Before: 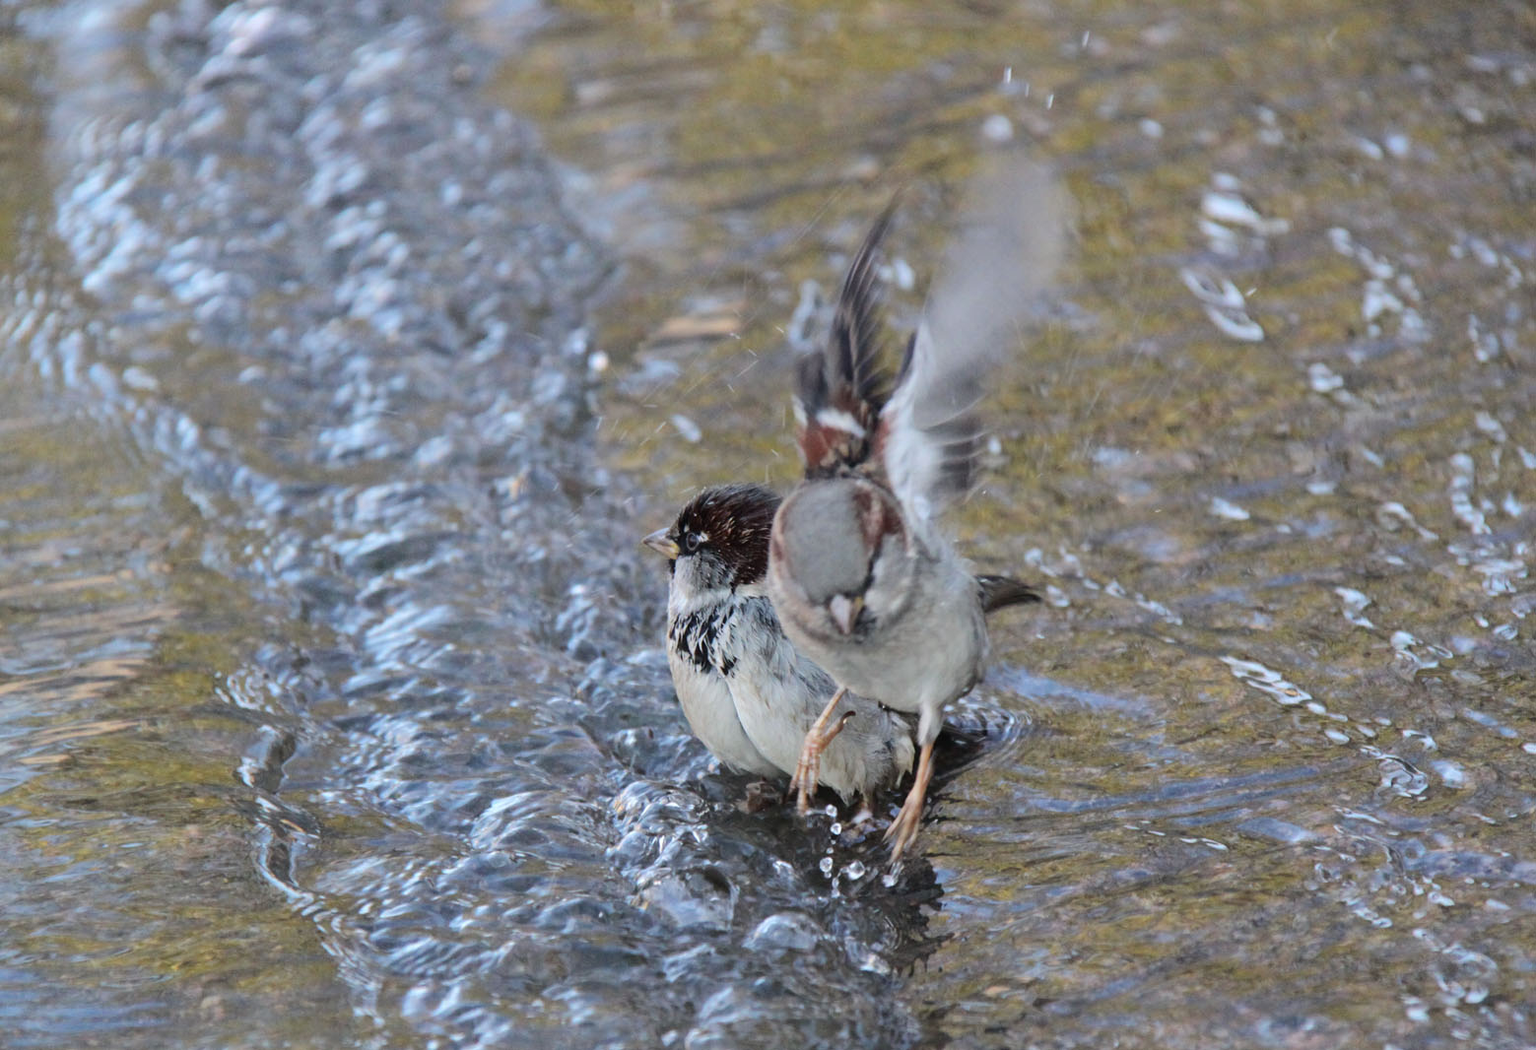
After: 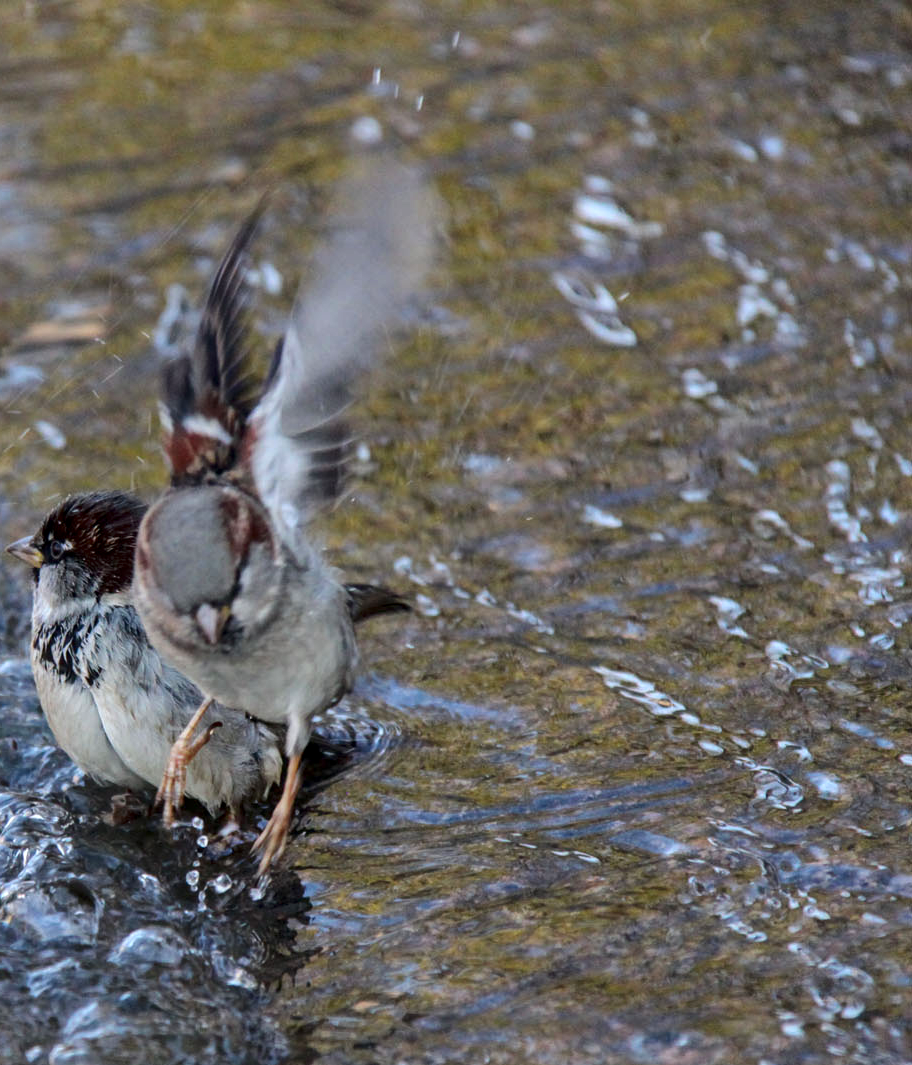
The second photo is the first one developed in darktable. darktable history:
color correction: highlights b* 0.034, saturation 1.15
crop: left 41.448%
contrast brightness saturation: contrast 0.065, brightness -0.132, saturation 0.055
shadows and highlights: shadows 31.49, highlights -32.45, soften with gaussian
local contrast: on, module defaults
